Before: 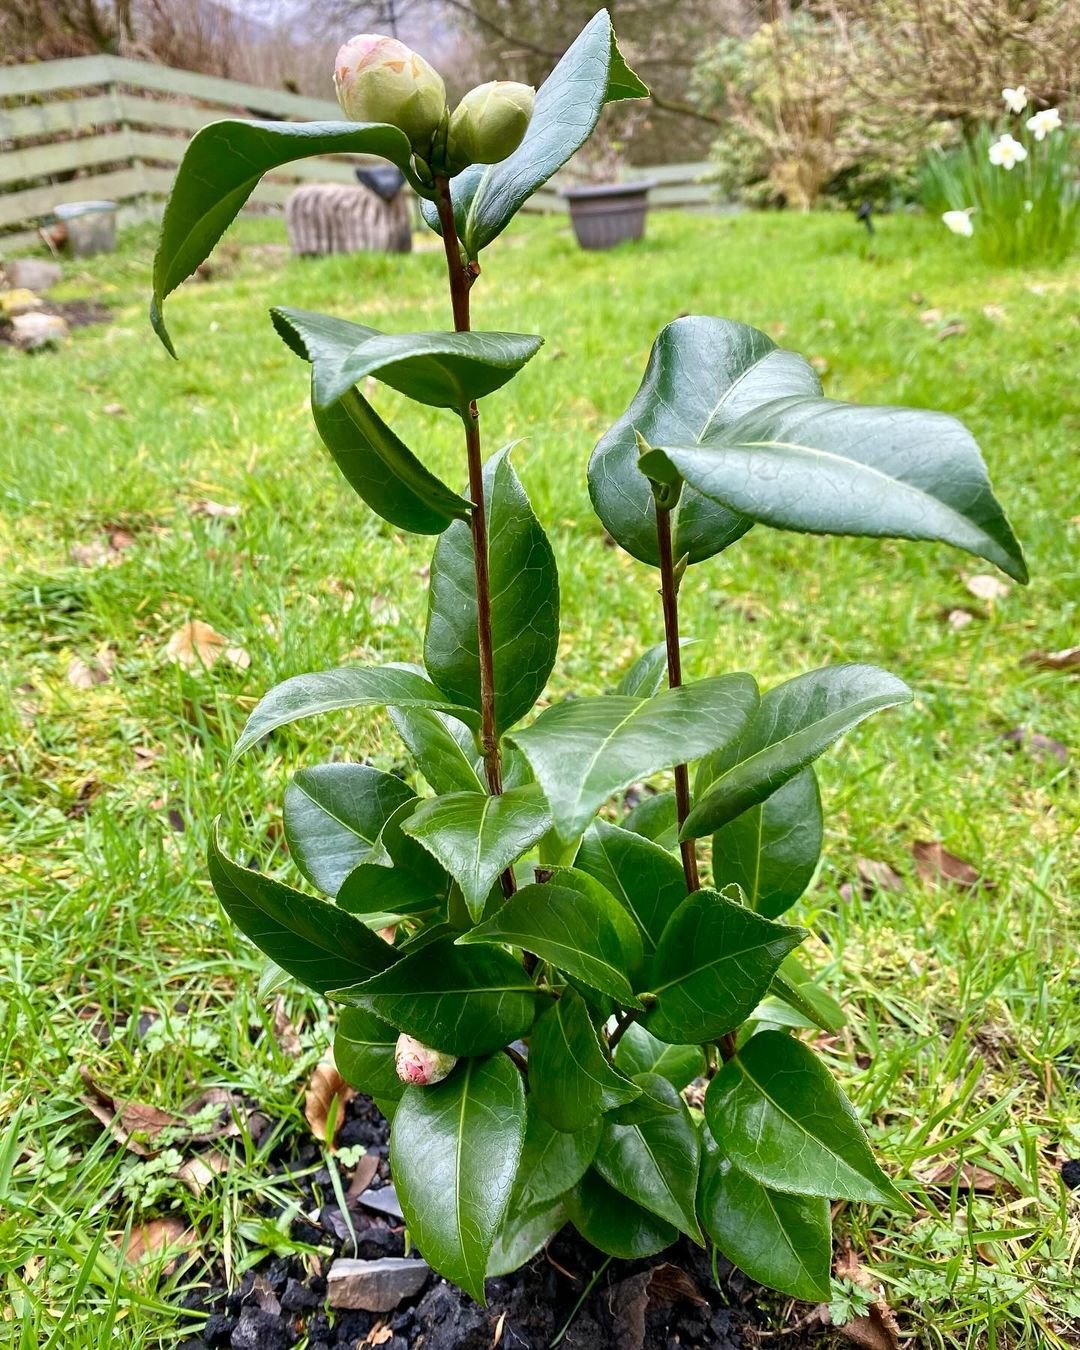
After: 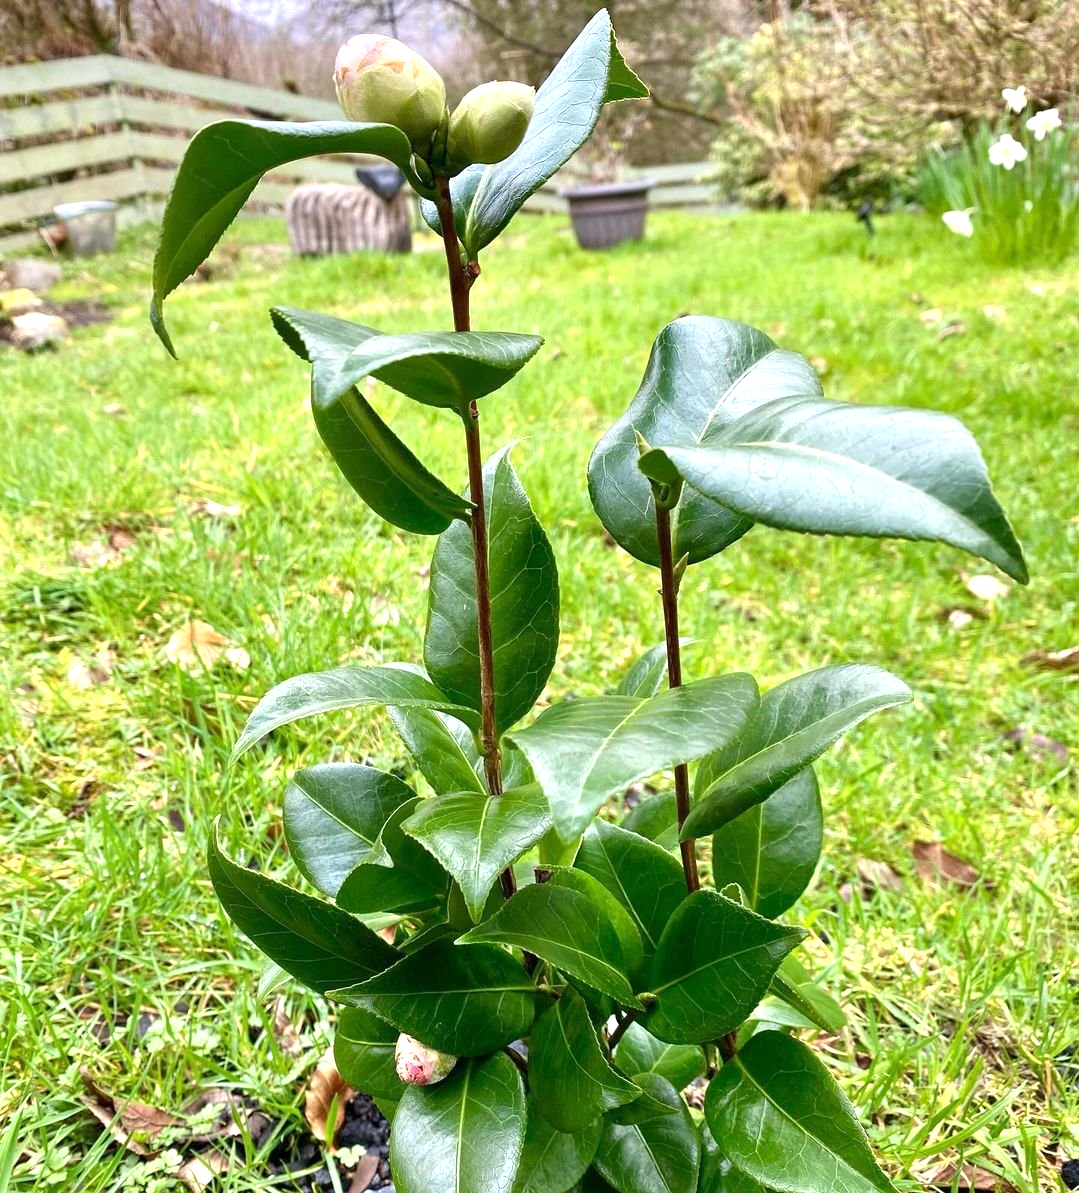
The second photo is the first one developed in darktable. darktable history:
tone equalizer: -8 EV -0.38 EV, -7 EV -0.386 EV, -6 EV -0.31 EV, -5 EV -0.19 EV, -3 EV 0.192 EV, -2 EV 0.356 EV, -1 EV 0.375 EV, +0 EV 0.441 EV, smoothing diameter 24.99%, edges refinement/feathering 13.43, preserve details guided filter
crop and rotate: top 0%, bottom 11.583%
